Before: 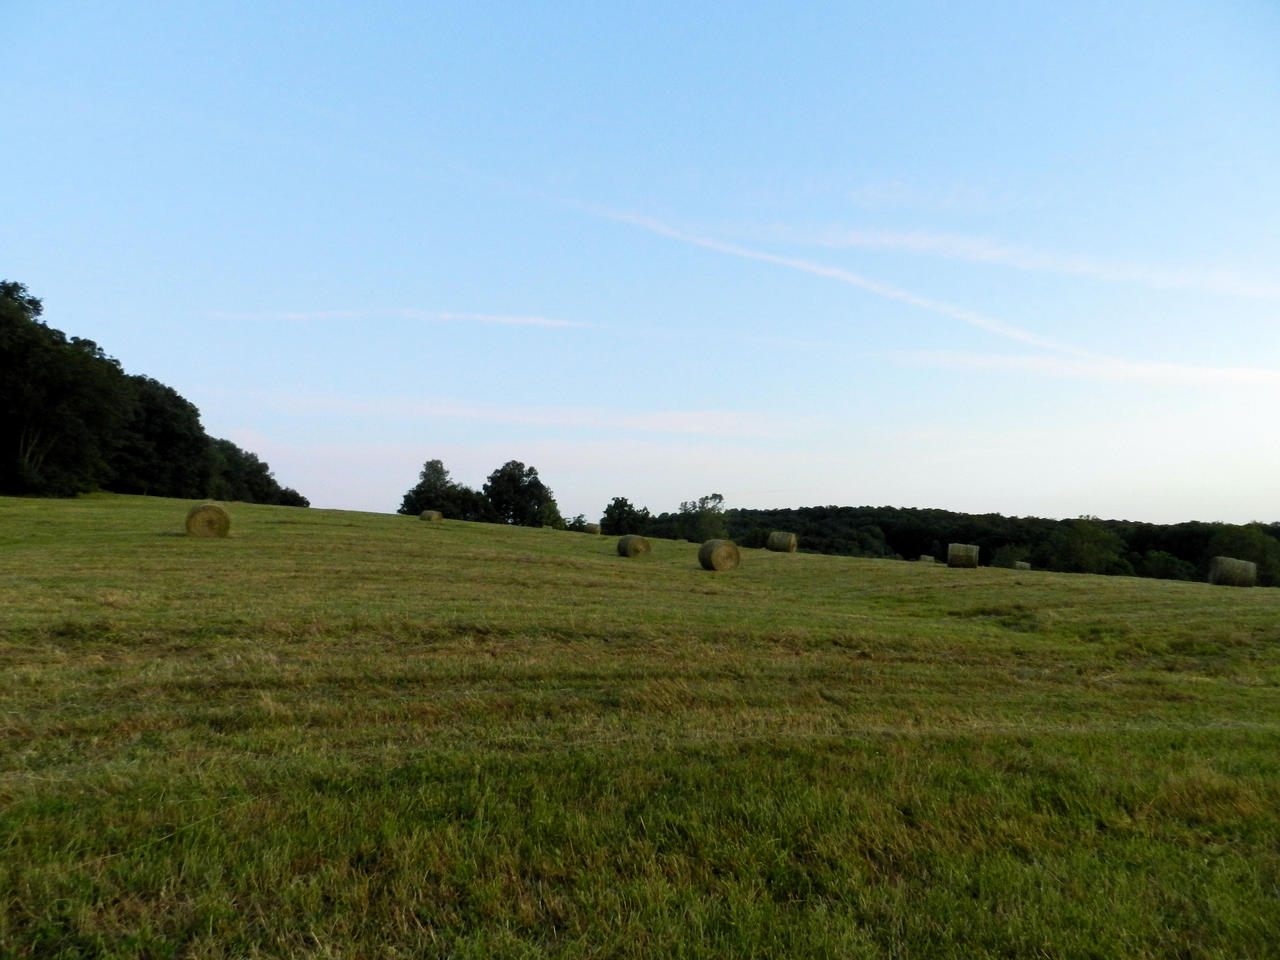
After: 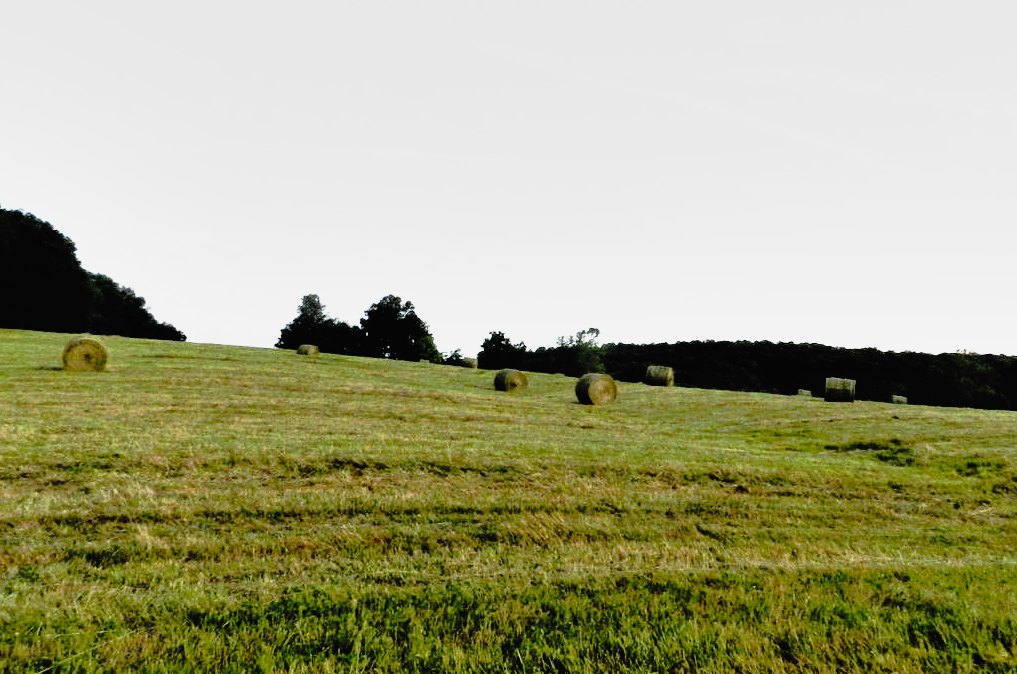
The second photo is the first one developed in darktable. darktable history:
crop: left 9.637%, top 17.369%, right 10.851%, bottom 12.33%
shadows and highlights: highlights color adjustment 45.76%, low approximation 0.01, soften with gaussian
tone curve: curves: ch0 [(0, 0.015) (0.091, 0.055) (0.184, 0.159) (0.304, 0.382) (0.492, 0.579) (0.628, 0.755) (0.832, 0.932) (0.984, 0.963)]; ch1 [(0, 0) (0.34, 0.235) (0.493, 0.5) (0.554, 0.56) (0.764, 0.815) (1, 1)]; ch2 [(0, 0) (0.44, 0.458) (0.476, 0.477) (0.542, 0.586) (0.674, 0.724) (1, 1)], preserve colors none
exposure: black level correction 0, exposure 0.928 EV, compensate highlight preservation false
filmic rgb: black relative exposure -4.92 EV, white relative exposure 2.82 EV, threshold 2.97 EV, hardness 3.69, add noise in highlights 0, color science v3 (2019), use custom middle-gray values true, contrast in highlights soft, enable highlight reconstruction true
